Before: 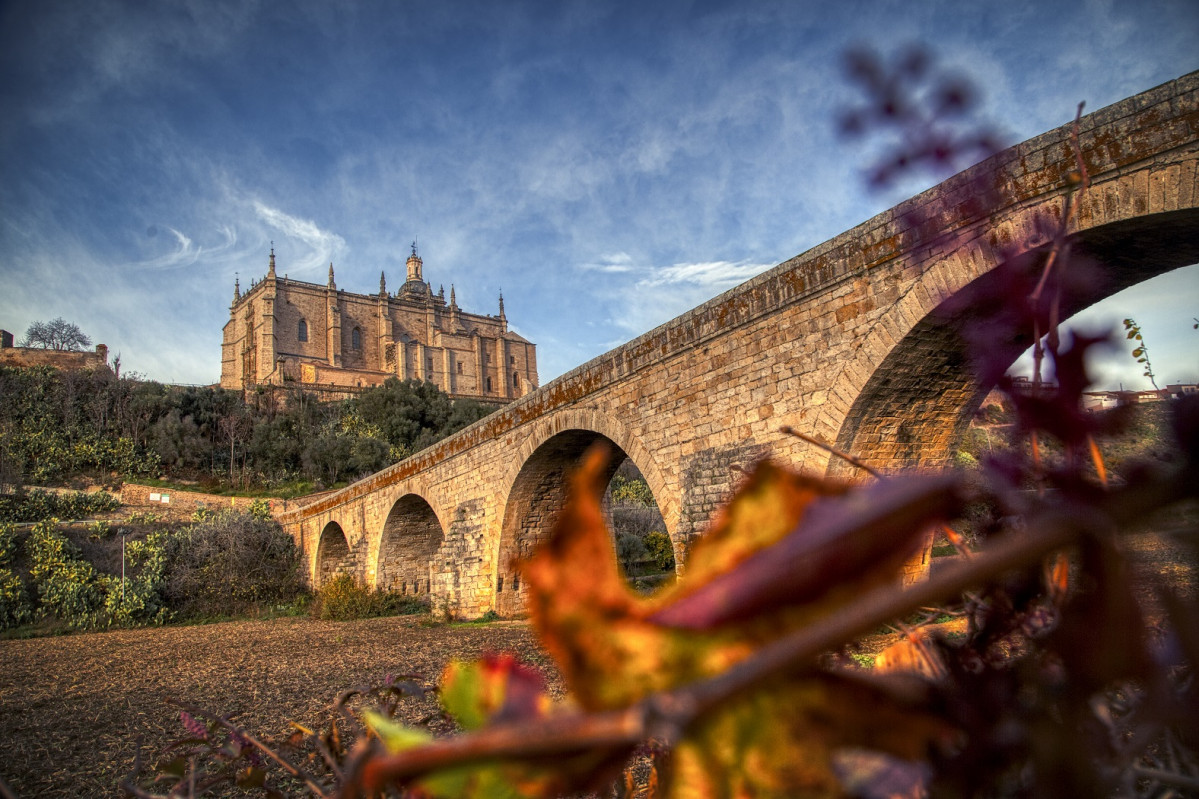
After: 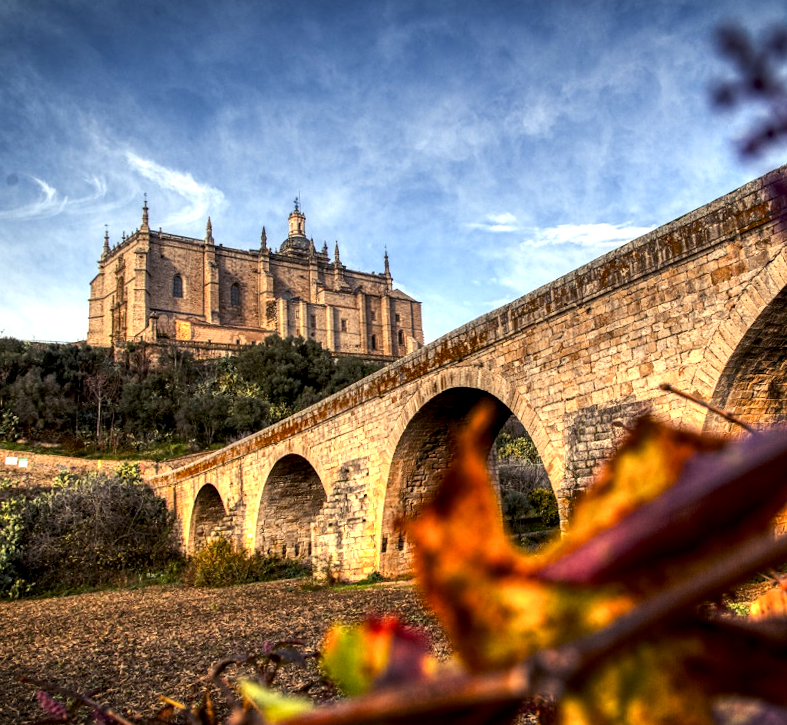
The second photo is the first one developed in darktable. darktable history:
exposure: black level correction 0.011, compensate highlight preservation false
rotate and perspective: rotation -0.013°, lens shift (vertical) -0.027, lens shift (horizontal) 0.178, crop left 0.016, crop right 0.989, crop top 0.082, crop bottom 0.918
white balance: emerald 1
tone equalizer: -8 EV -0.75 EV, -7 EV -0.7 EV, -6 EV -0.6 EV, -5 EV -0.4 EV, -3 EV 0.4 EV, -2 EV 0.6 EV, -1 EV 0.7 EV, +0 EV 0.75 EV, edges refinement/feathering 500, mask exposure compensation -1.57 EV, preserve details no
crop and rotate: left 13.342%, right 19.991%
